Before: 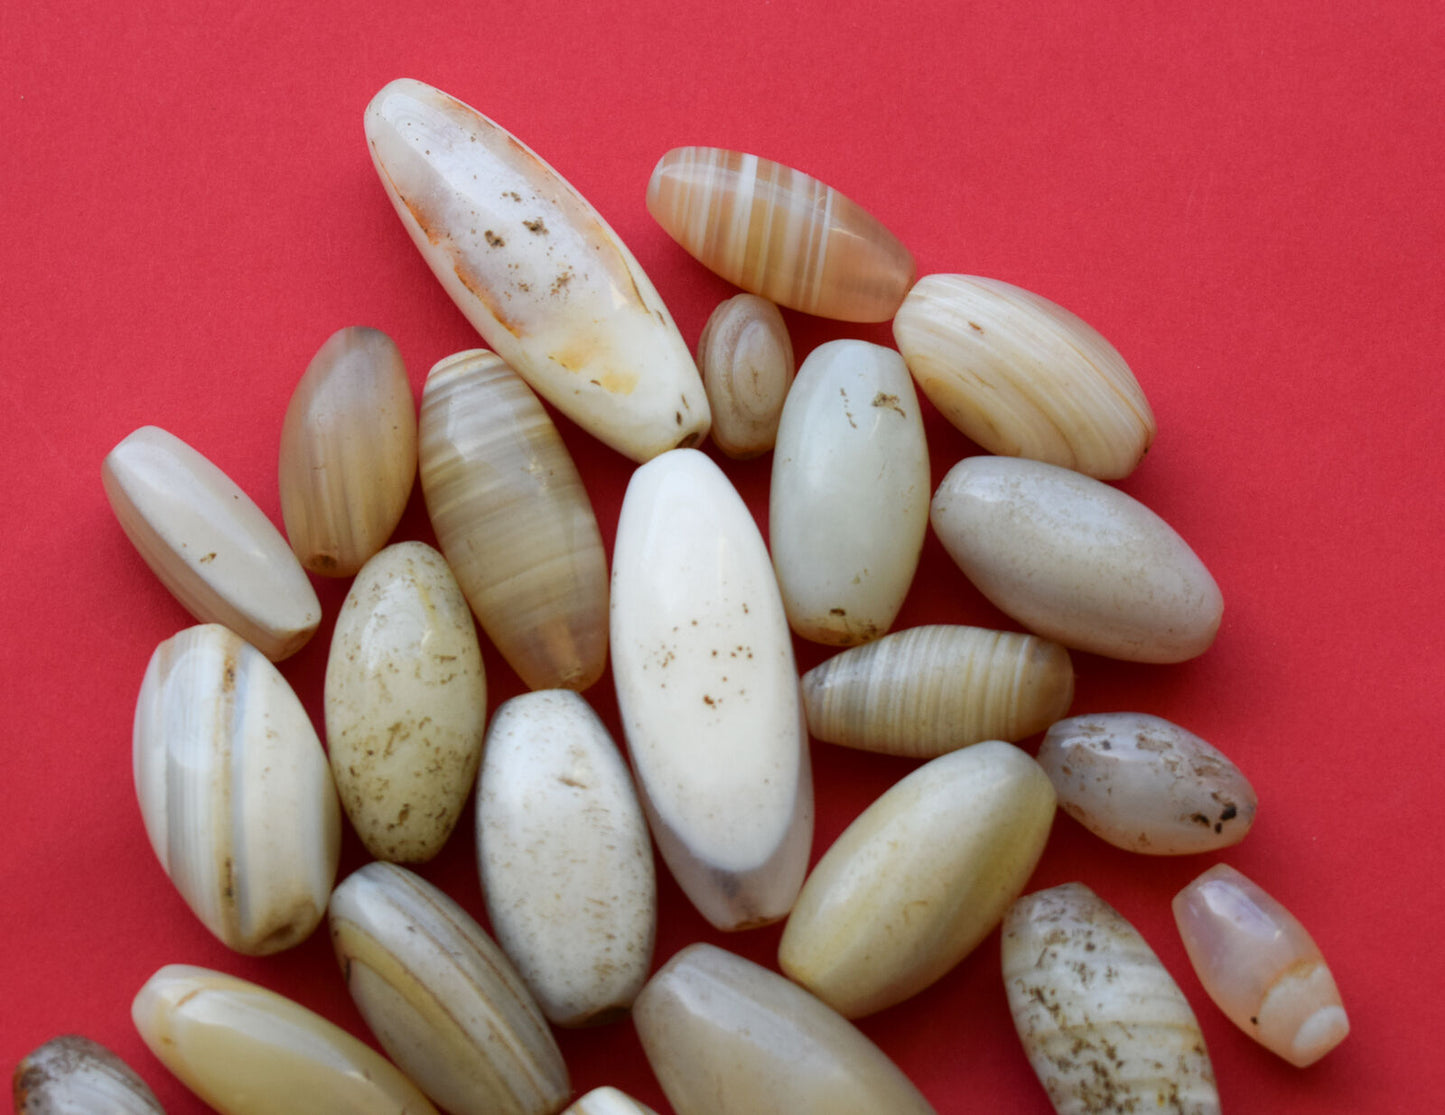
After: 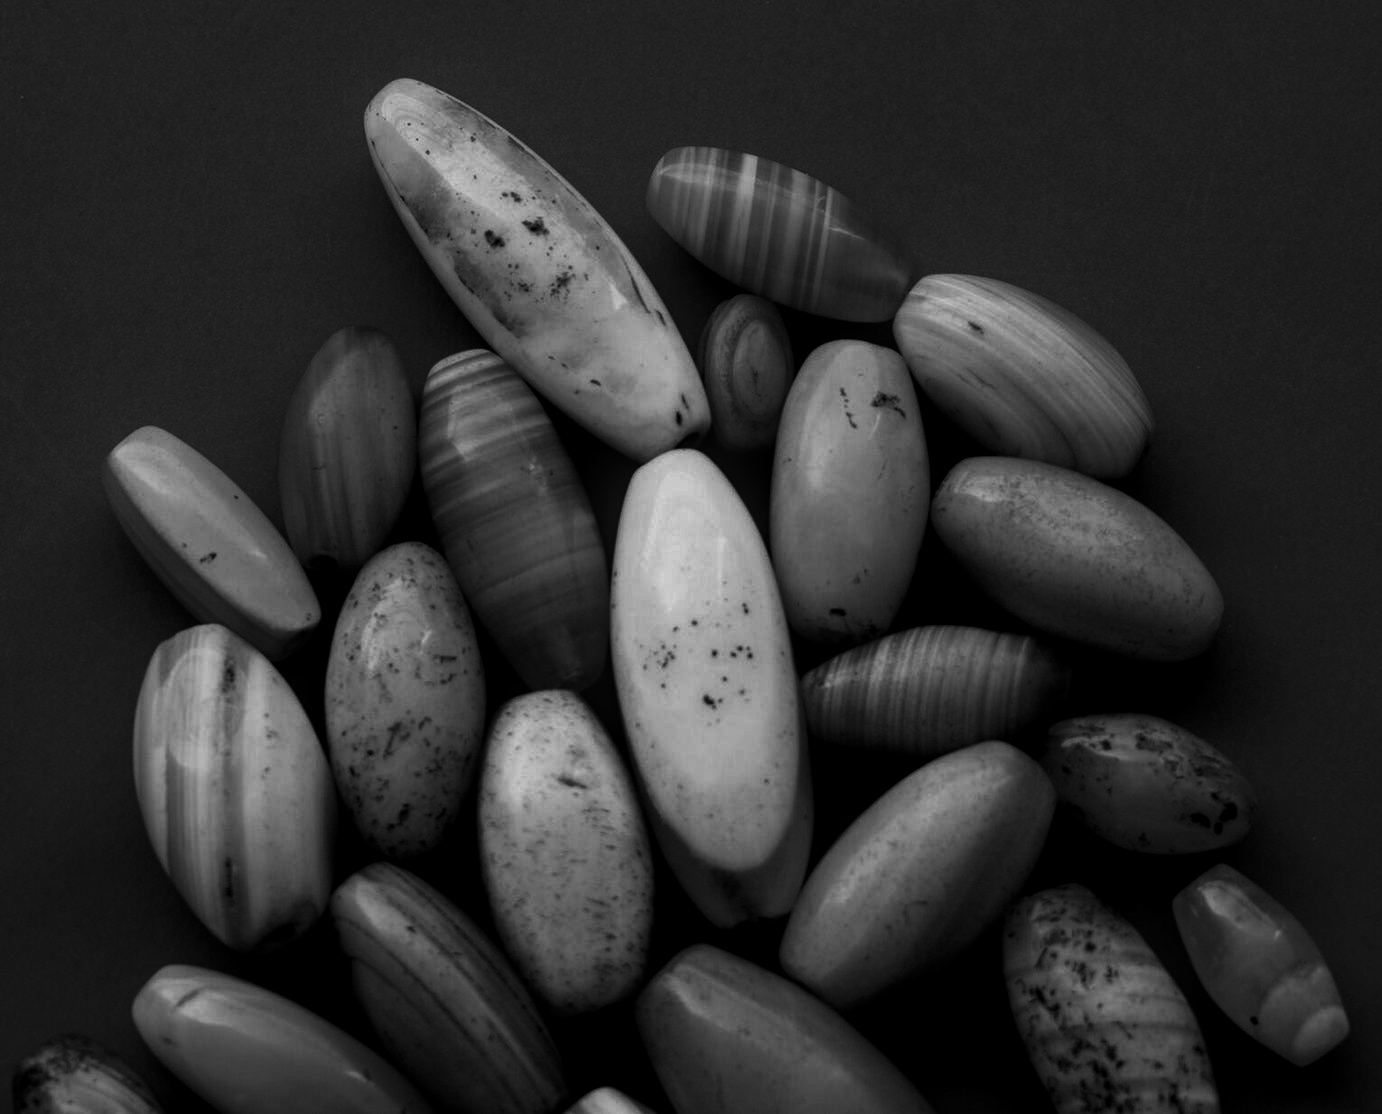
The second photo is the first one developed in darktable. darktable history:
contrast brightness saturation: contrast 0.021, brightness -0.98, saturation -0.994
local contrast: on, module defaults
color calibration: gray › normalize channels true, illuminant custom, x 0.38, y 0.483, temperature 4466.32 K, gamut compression 0.021
crop: right 4.331%, bottom 0.035%
